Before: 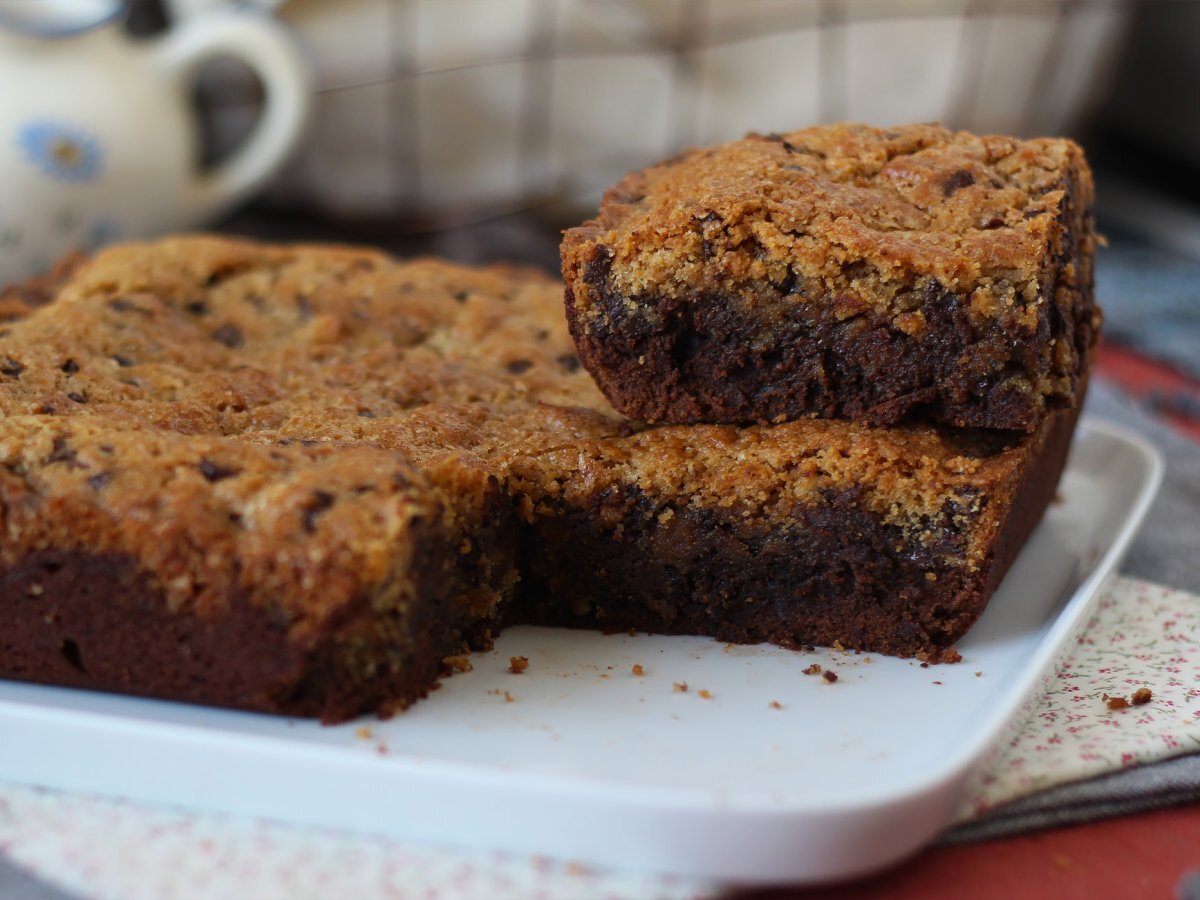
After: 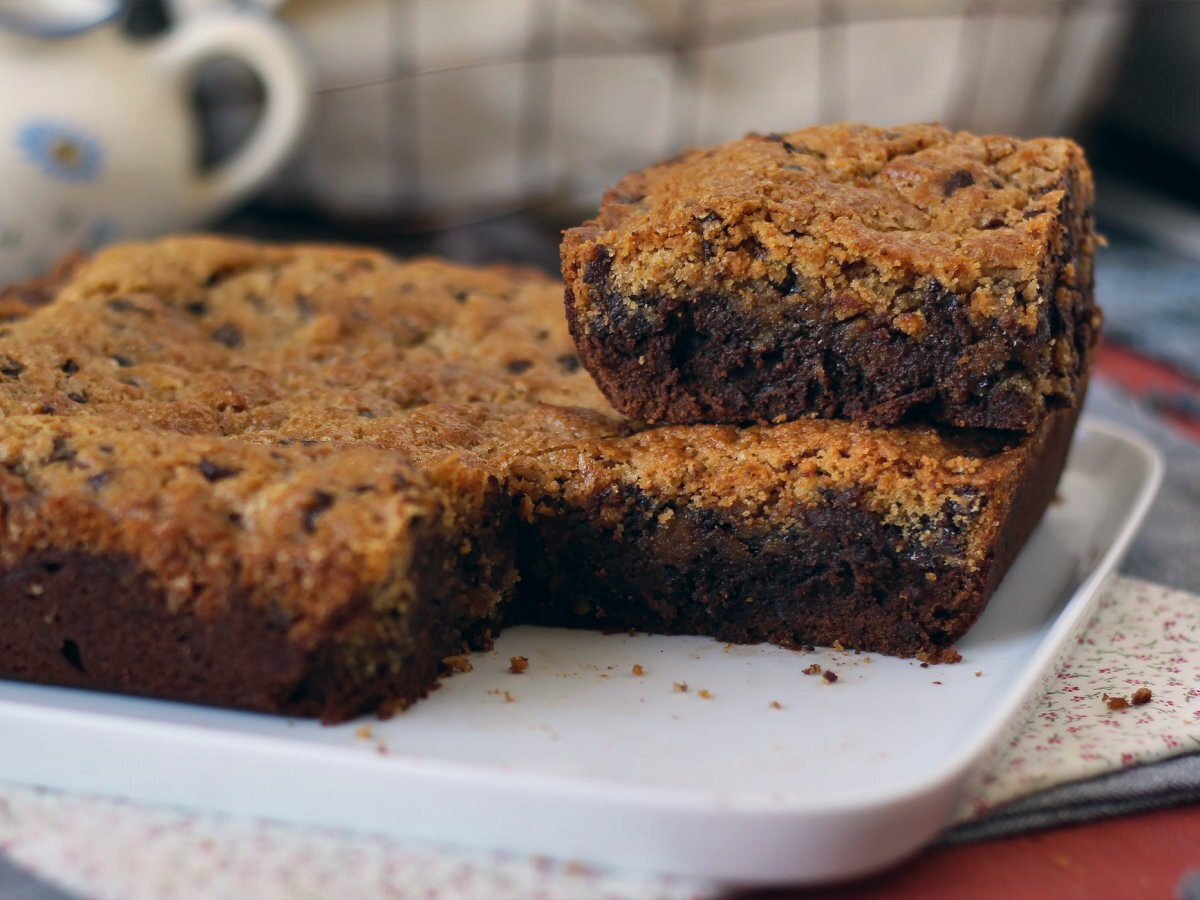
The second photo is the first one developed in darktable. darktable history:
color correction: highlights a* 5.38, highlights b* 5.3, shadows a* -4.26, shadows b* -5.11
white balance: emerald 1
shadows and highlights: soften with gaussian
levels: levels [0, 0.498, 0.996]
